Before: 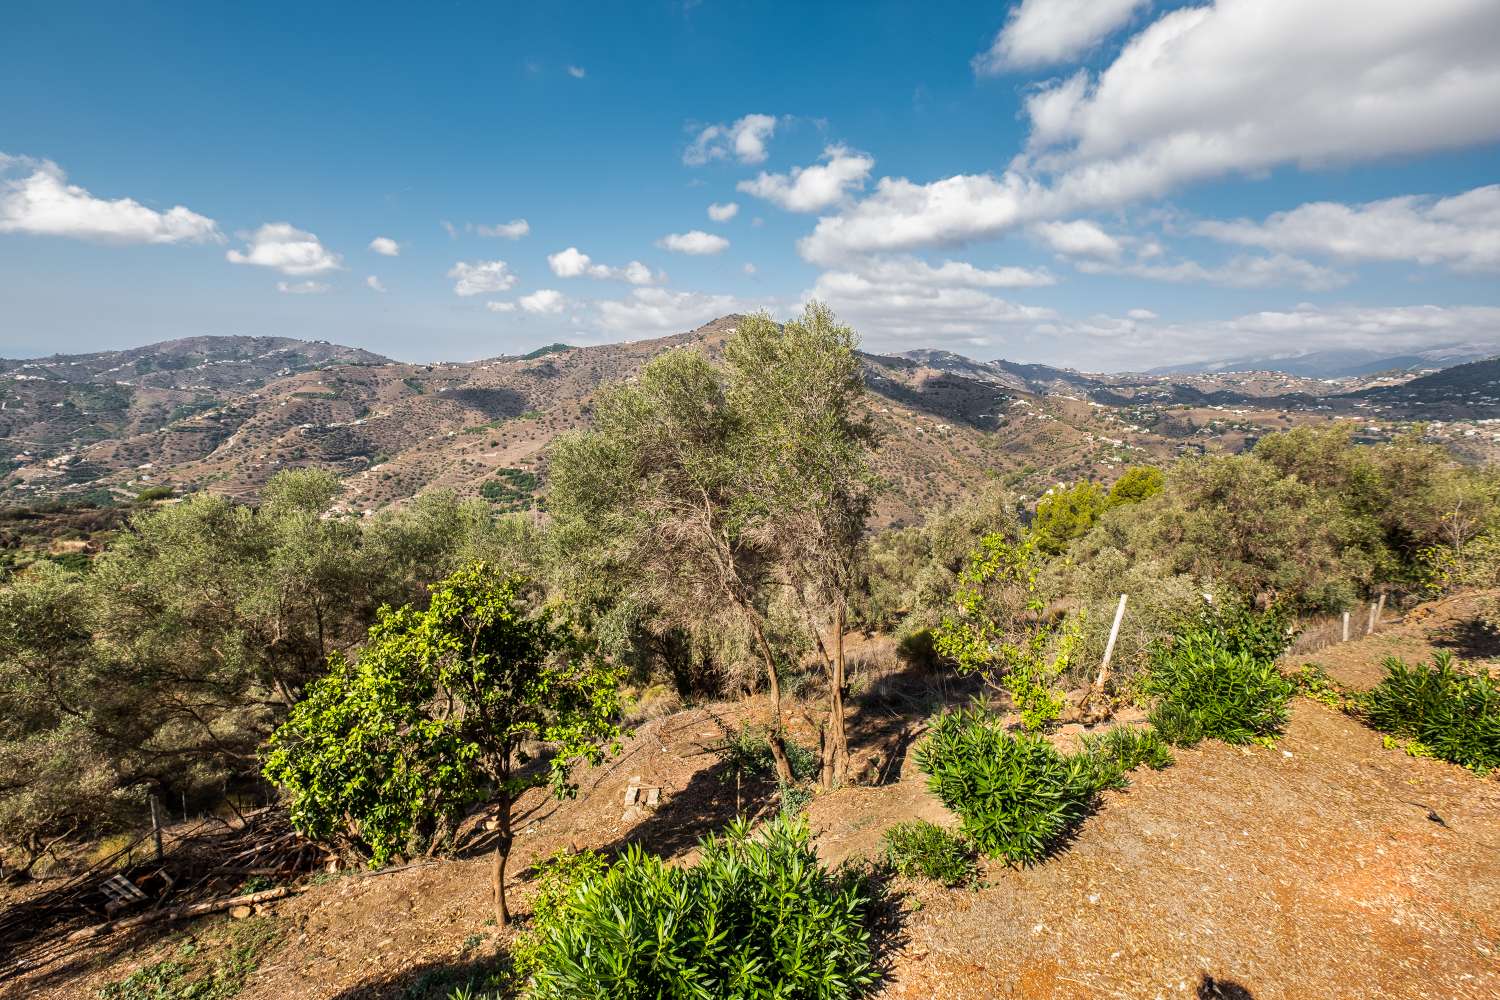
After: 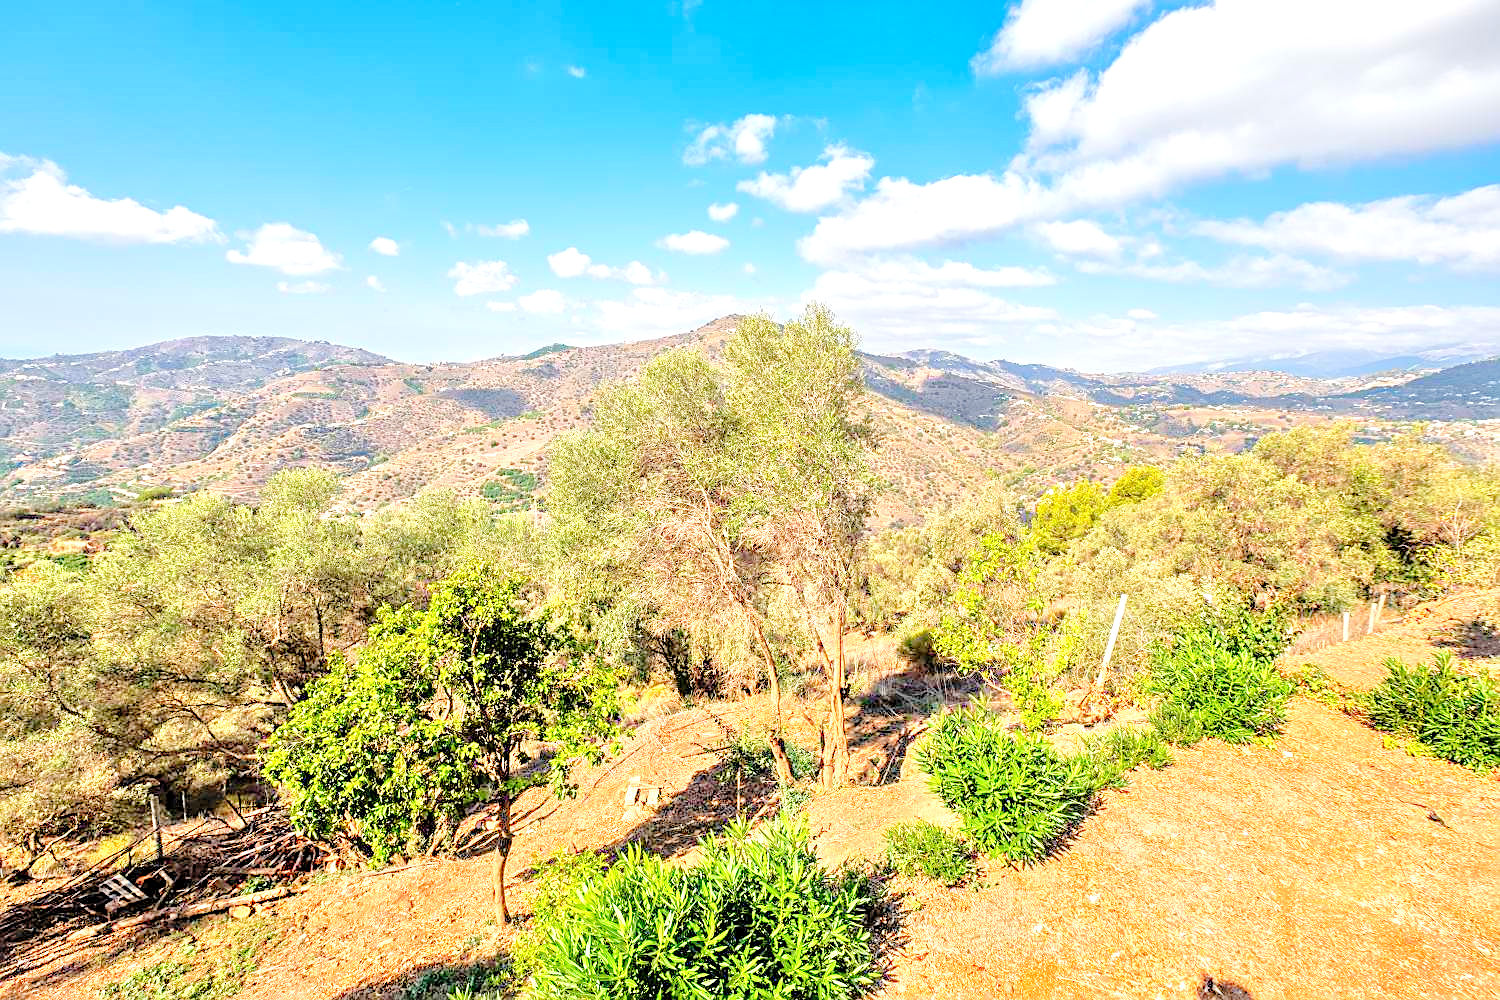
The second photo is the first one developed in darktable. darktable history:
levels: levels [0.008, 0.318, 0.836]
sharpen: on, module defaults
tone equalizer: -7 EV 0.15 EV, -6 EV 0.6 EV, -5 EV 1.15 EV, -4 EV 1.33 EV, -3 EV 1.15 EV, -2 EV 0.6 EV, -1 EV 0.15 EV, mask exposure compensation -0.5 EV
